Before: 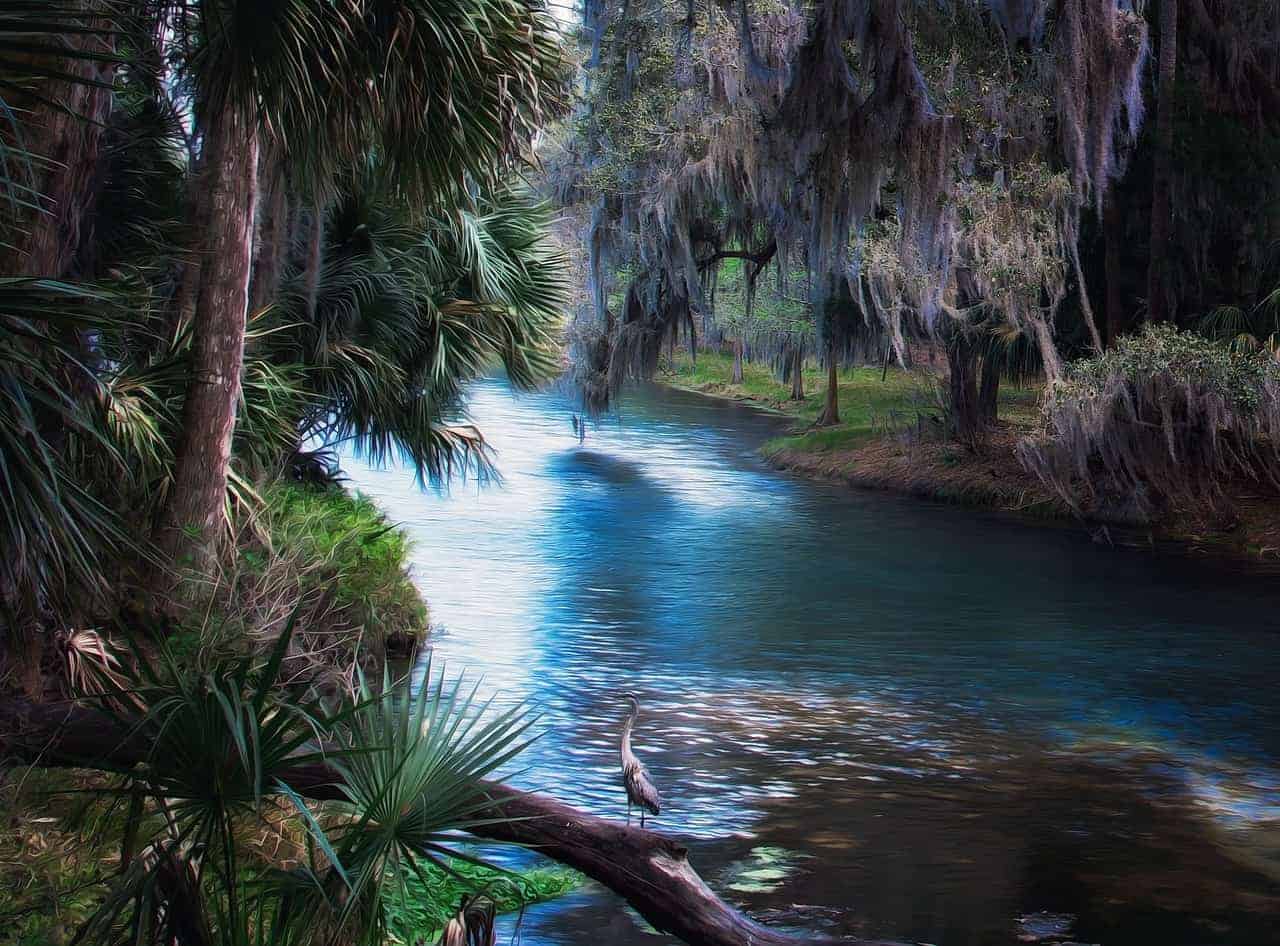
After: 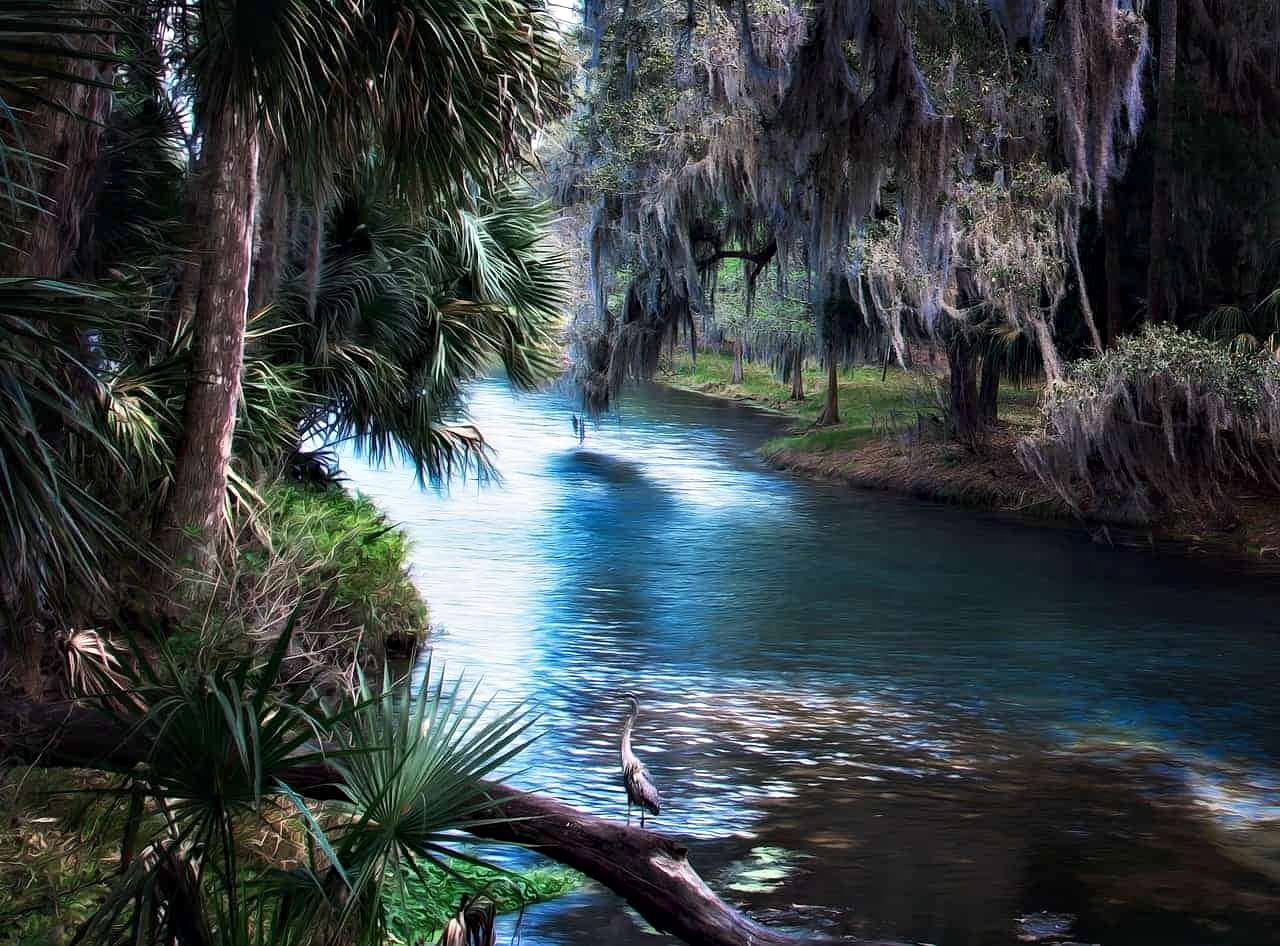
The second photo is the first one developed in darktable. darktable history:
contrast brightness saturation: contrast 0.15, brightness 0.05
contrast equalizer: y [[0.535, 0.543, 0.548, 0.548, 0.542, 0.532], [0.5 ×6], [0.5 ×6], [0 ×6], [0 ×6]]
